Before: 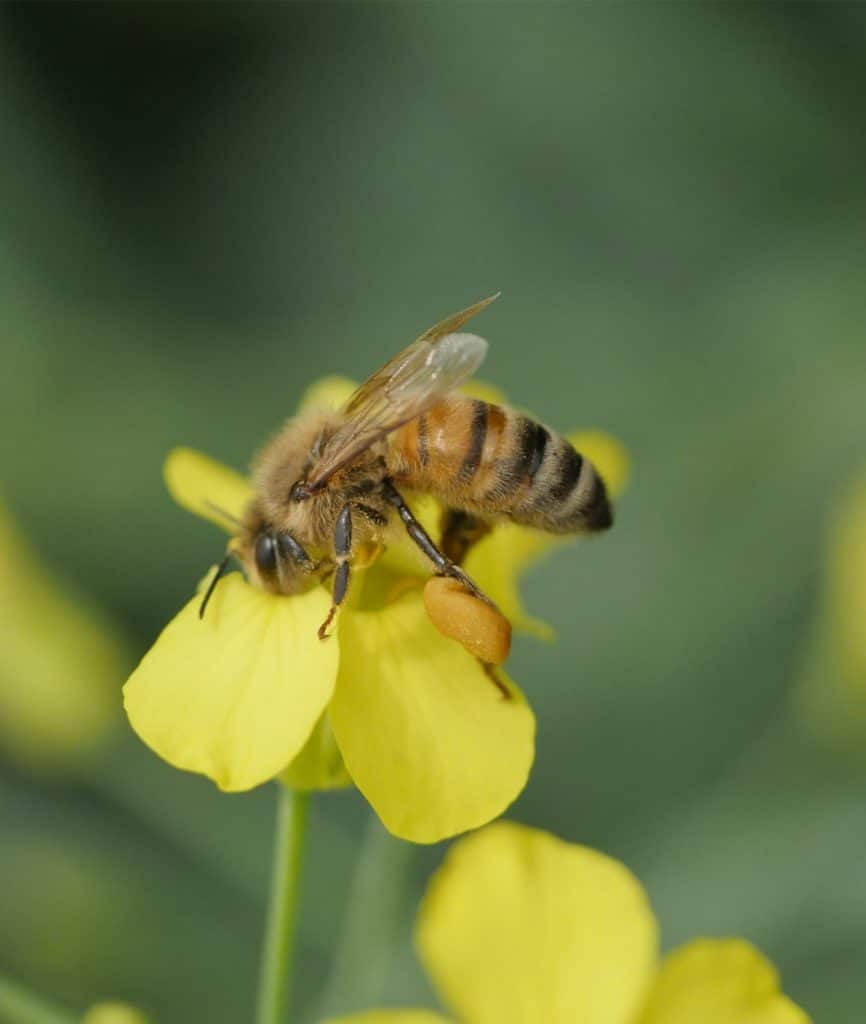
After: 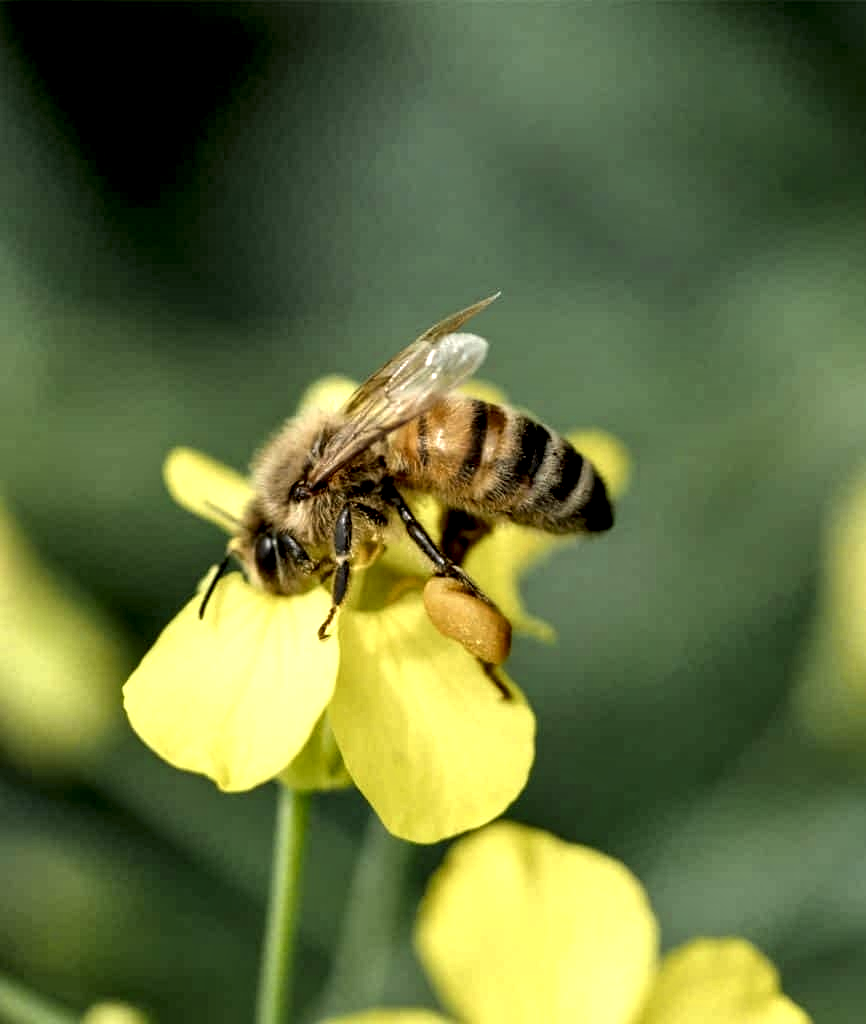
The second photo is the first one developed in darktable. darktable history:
local contrast: shadows 185%, detail 225%
tone equalizer: on, module defaults
